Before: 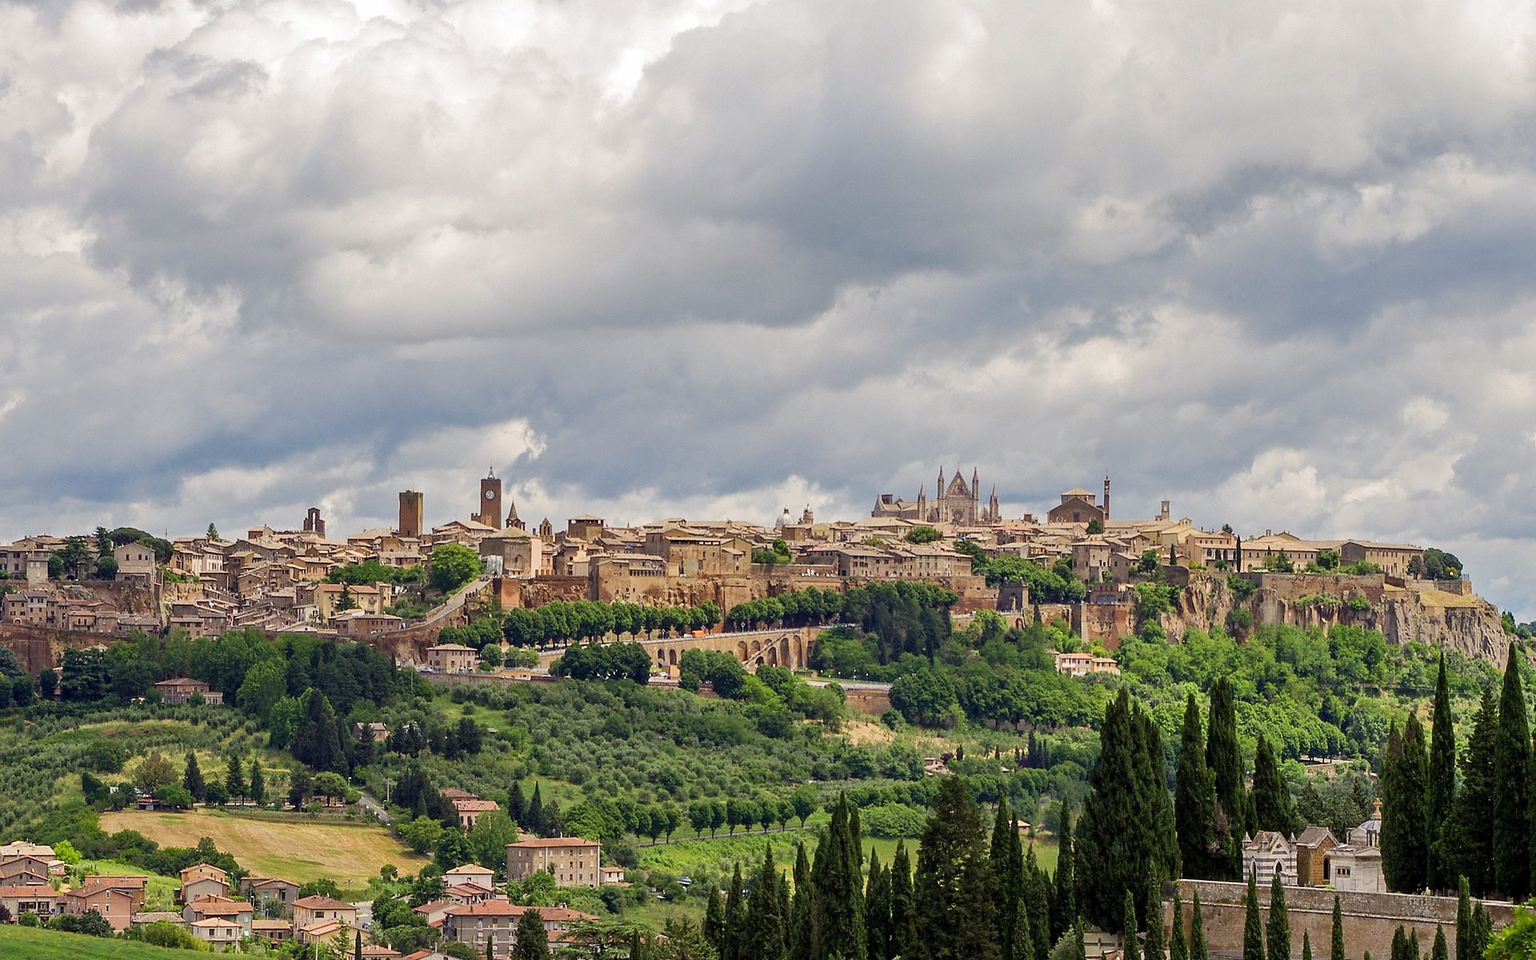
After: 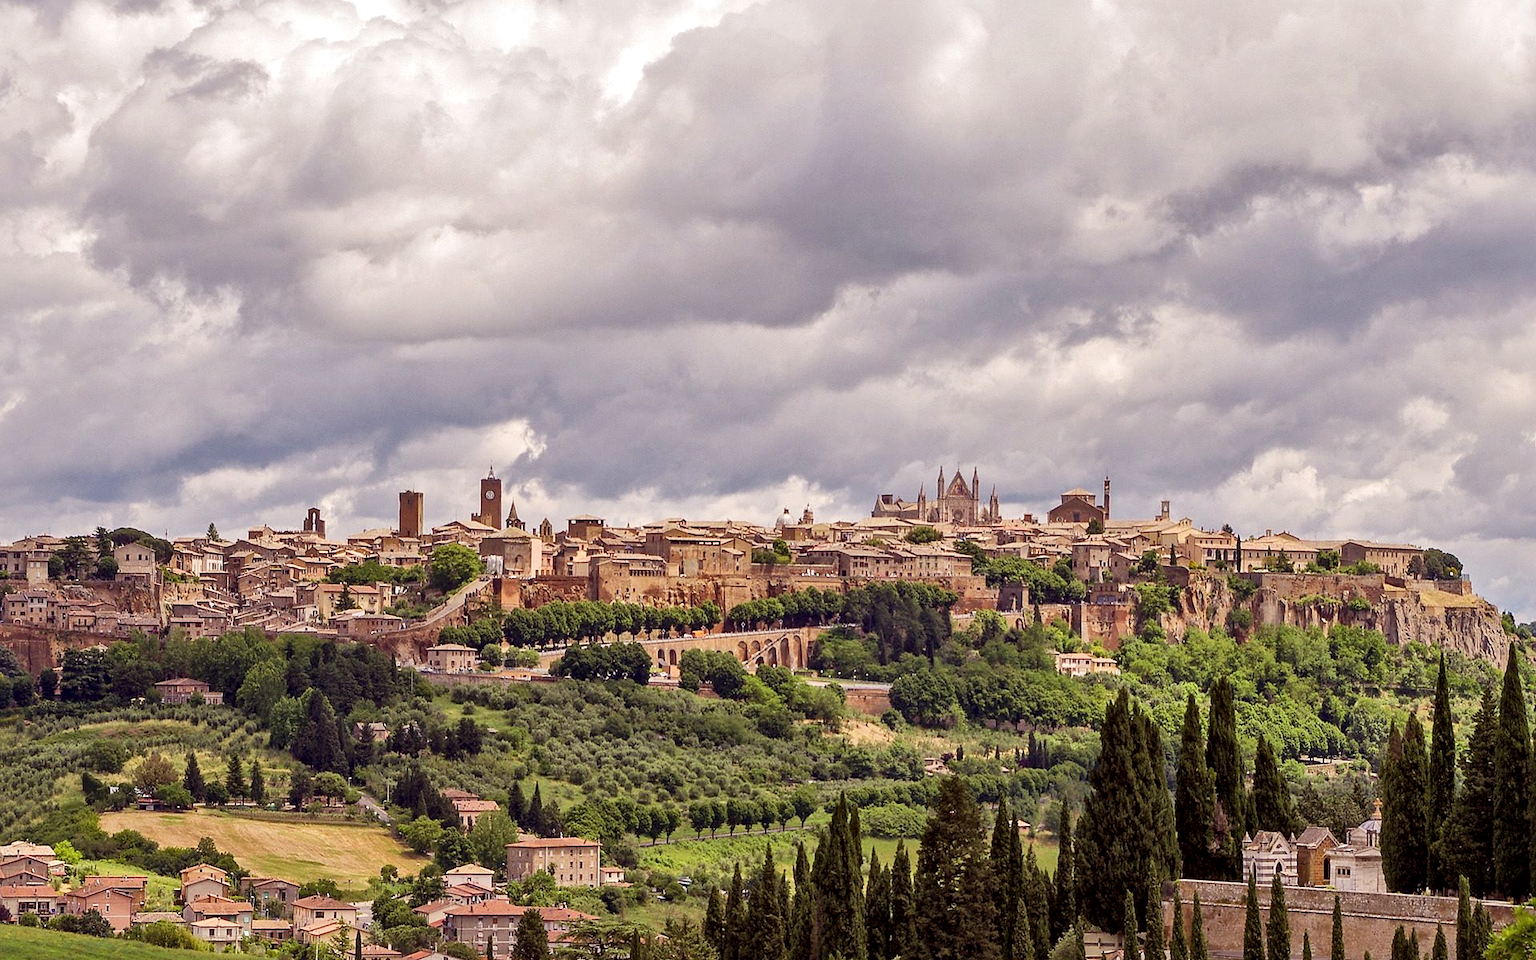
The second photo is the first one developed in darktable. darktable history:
local contrast: mode bilateral grid, contrast 20, coarseness 50, detail 150%, midtone range 0.2
tone equalizer: on, module defaults
rgb levels: mode RGB, independent channels, levels [[0, 0.474, 1], [0, 0.5, 1], [0, 0.5, 1]]
